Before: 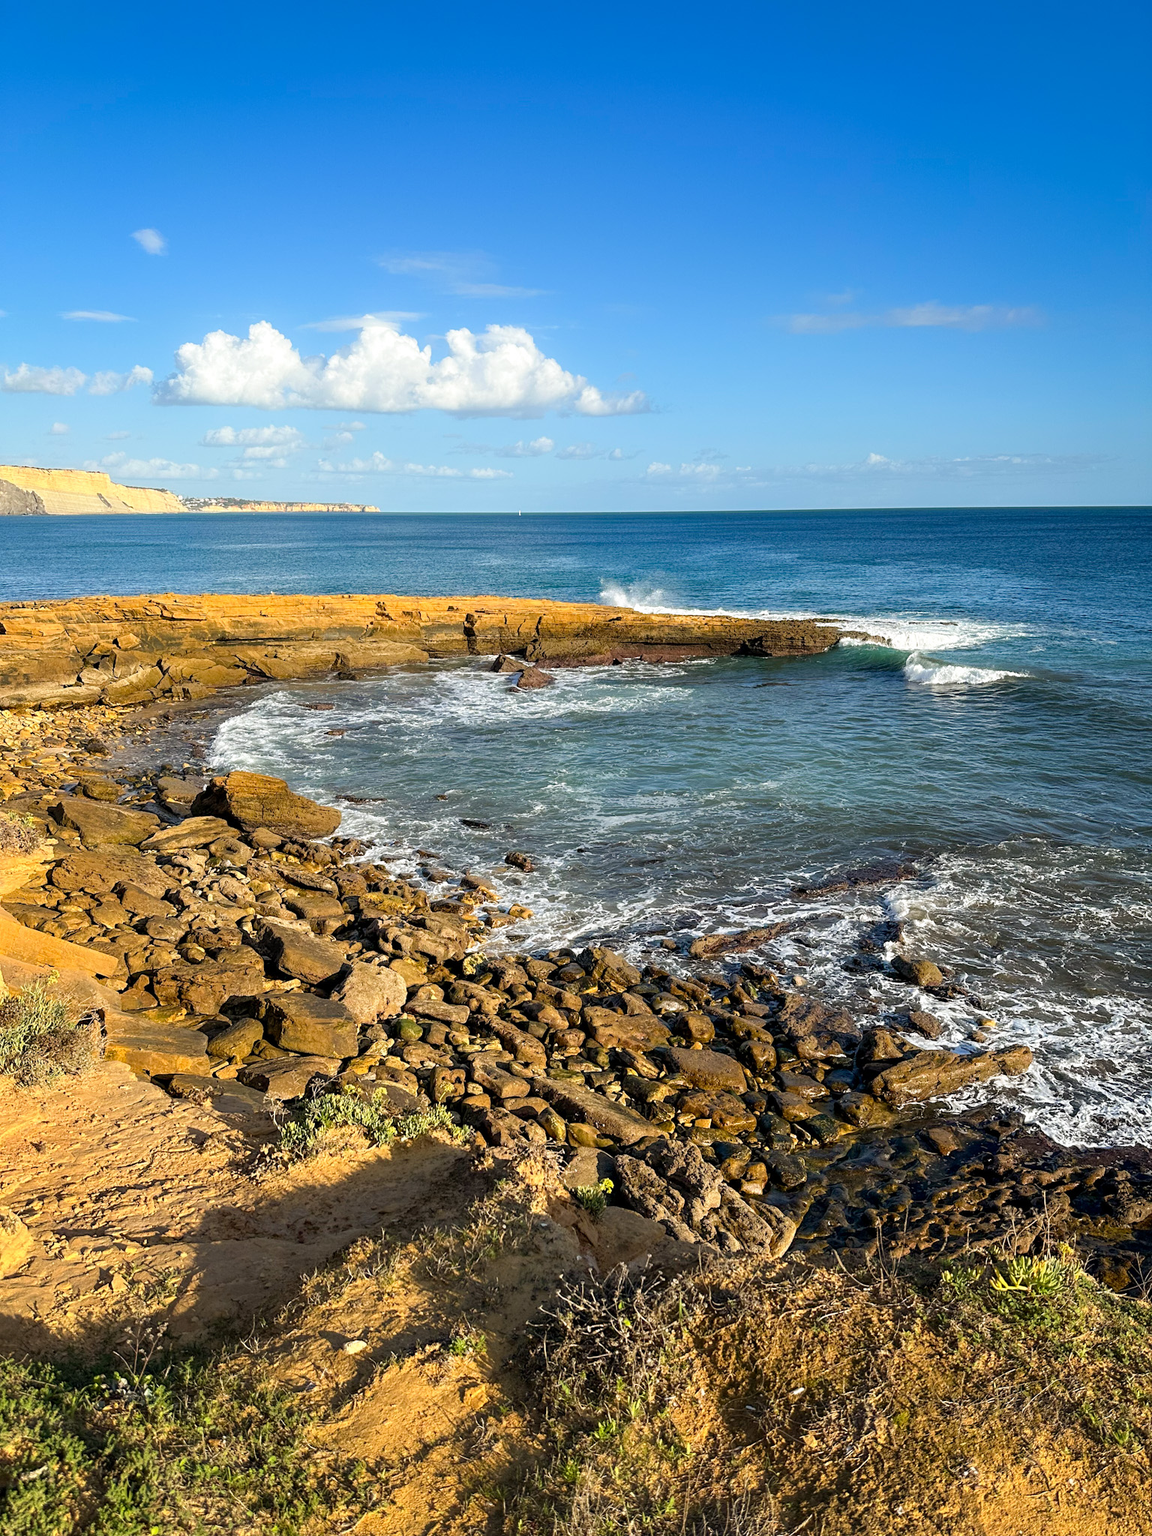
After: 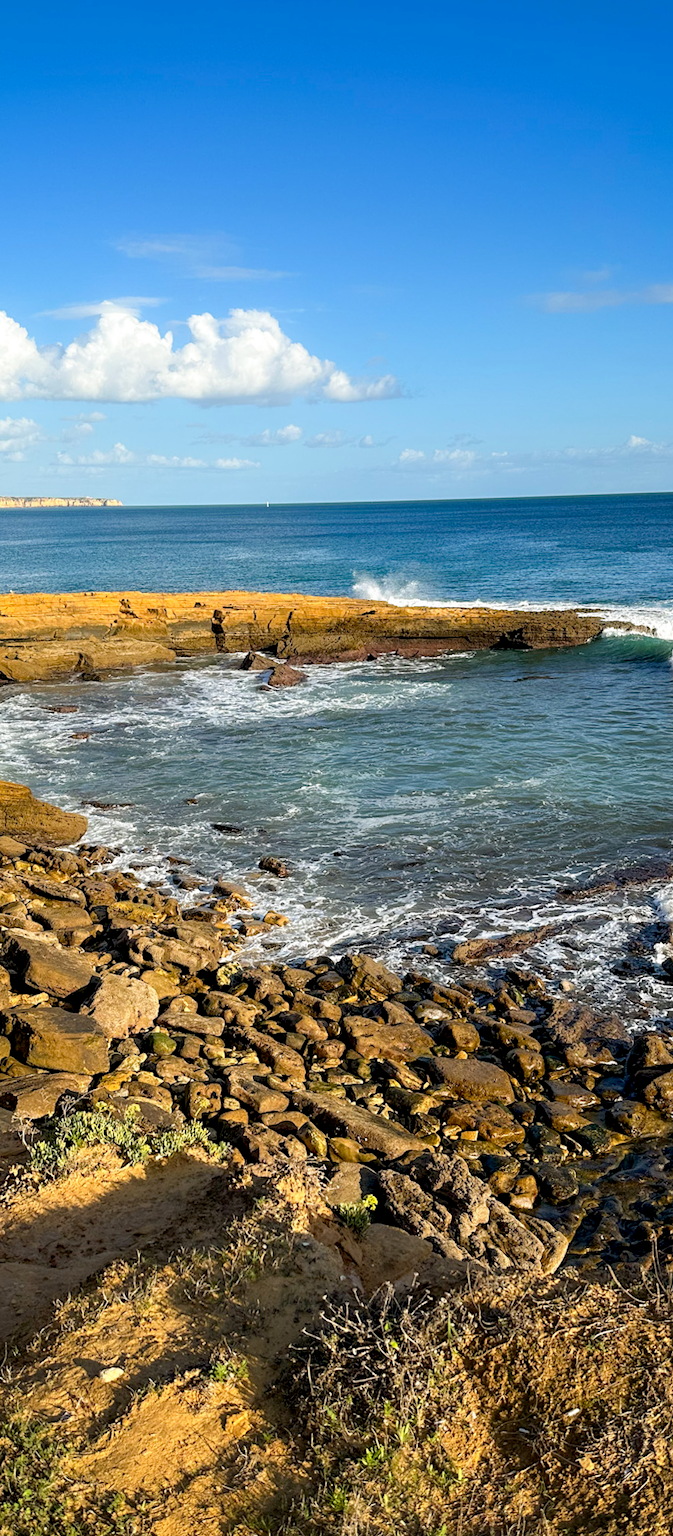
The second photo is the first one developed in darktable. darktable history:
rotate and perspective: rotation -1°, crop left 0.011, crop right 0.989, crop top 0.025, crop bottom 0.975
crop and rotate: left 22.516%, right 21.234%
exposure: black level correction 0.005, exposure 0.001 EV, compensate highlight preservation false
